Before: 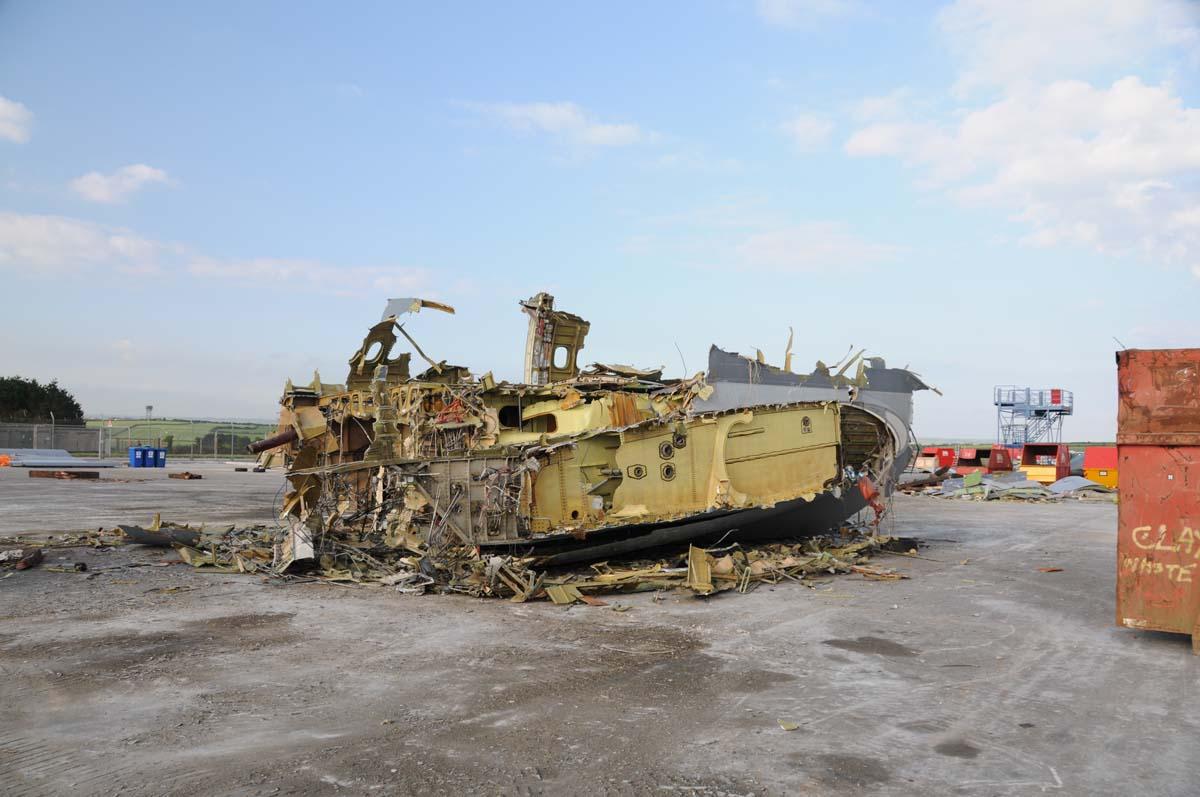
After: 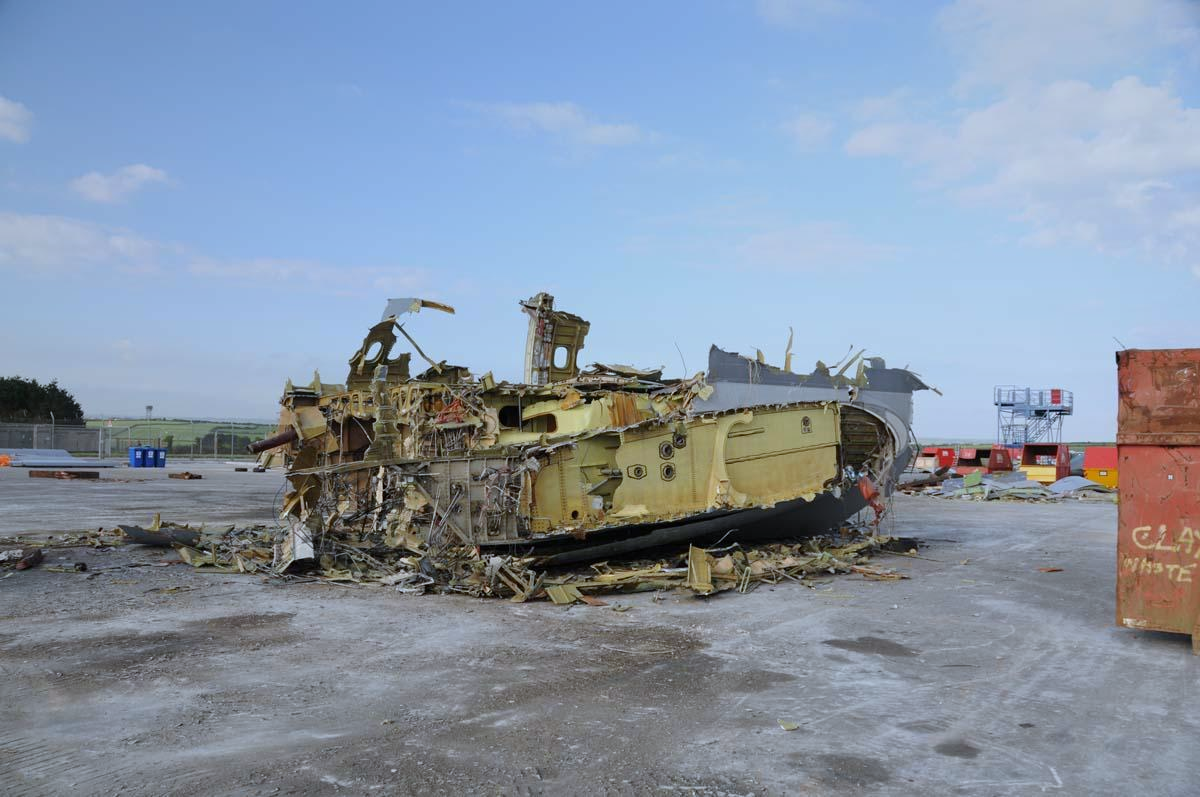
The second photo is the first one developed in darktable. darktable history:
graduated density: on, module defaults
white balance: red 0.924, blue 1.095
